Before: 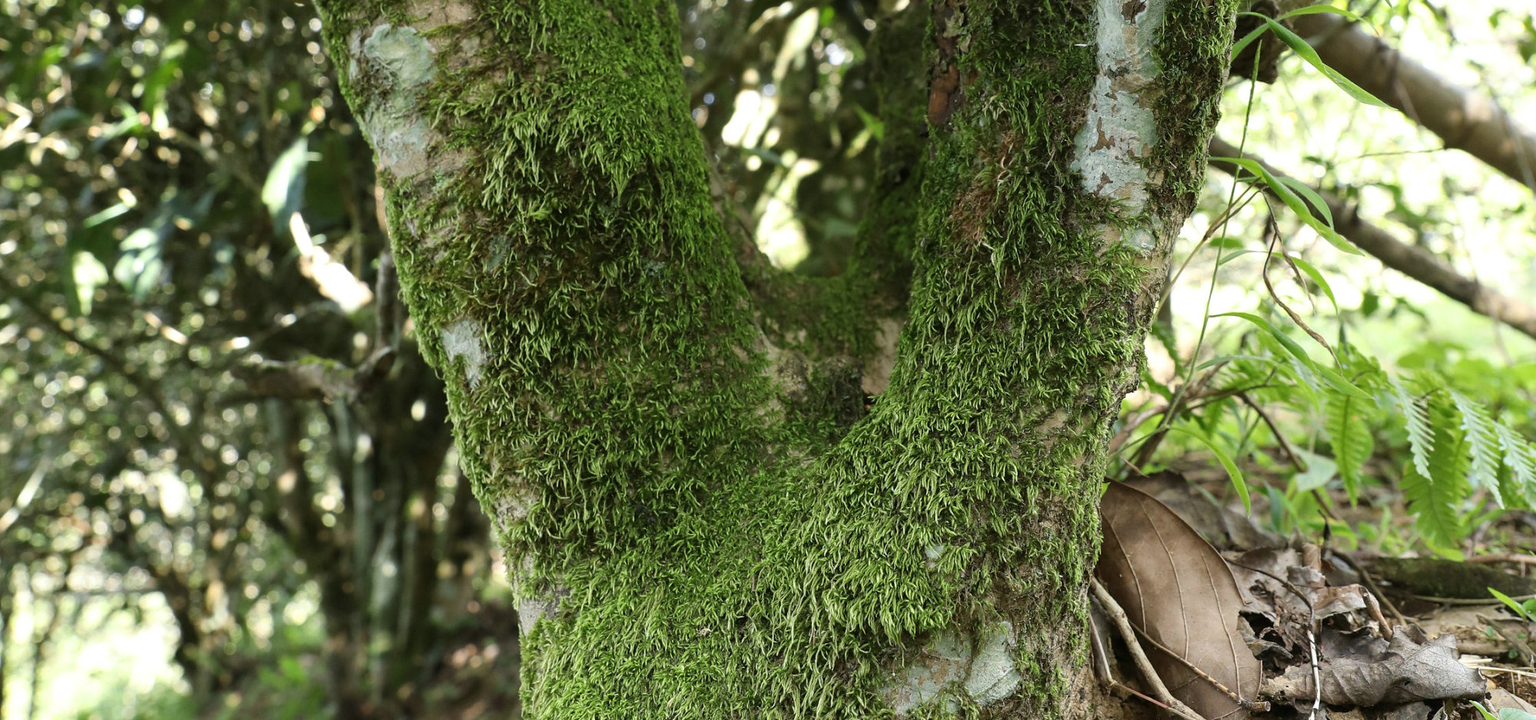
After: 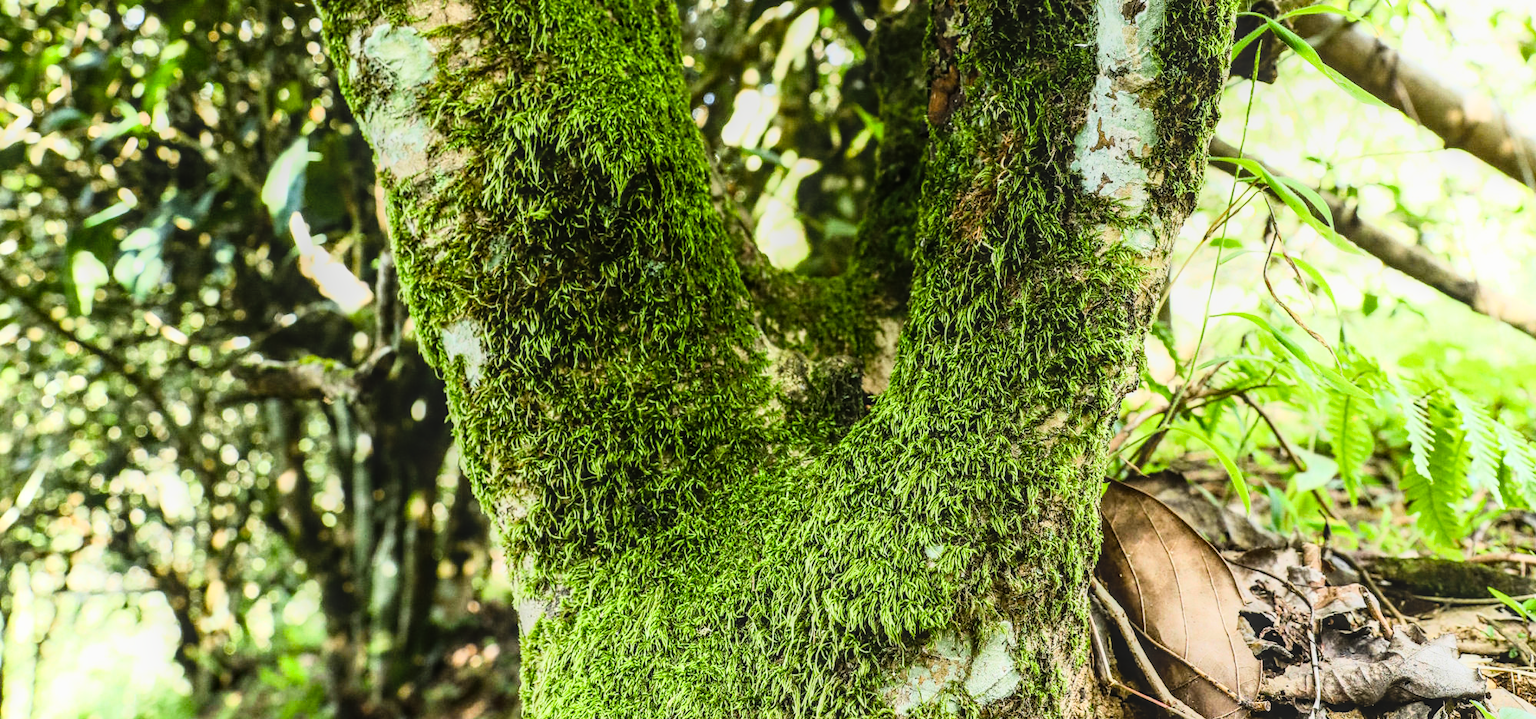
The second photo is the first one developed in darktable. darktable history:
contrast equalizer: octaves 7, y [[0.6 ×6], [0.55 ×6], [0 ×6], [0 ×6], [0 ×6]], mix -0.2
rgb curve: curves: ch0 [(0, 0) (0.21, 0.15) (0.24, 0.21) (0.5, 0.75) (0.75, 0.96) (0.89, 0.99) (1, 1)]; ch1 [(0, 0.02) (0.21, 0.13) (0.25, 0.2) (0.5, 0.67) (0.75, 0.9) (0.89, 0.97) (1, 1)]; ch2 [(0, 0.02) (0.21, 0.13) (0.25, 0.2) (0.5, 0.67) (0.75, 0.9) (0.89, 0.97) (1, 1)], compensate middle gray true
local contrast: highlights 0%, shadows 0%, detail 133%
color balance rgb: perceptual saturation grading › global saturation 20%, perceptual saturation grading › highlights -25%, perceptual saturation grading › shadows 50%
